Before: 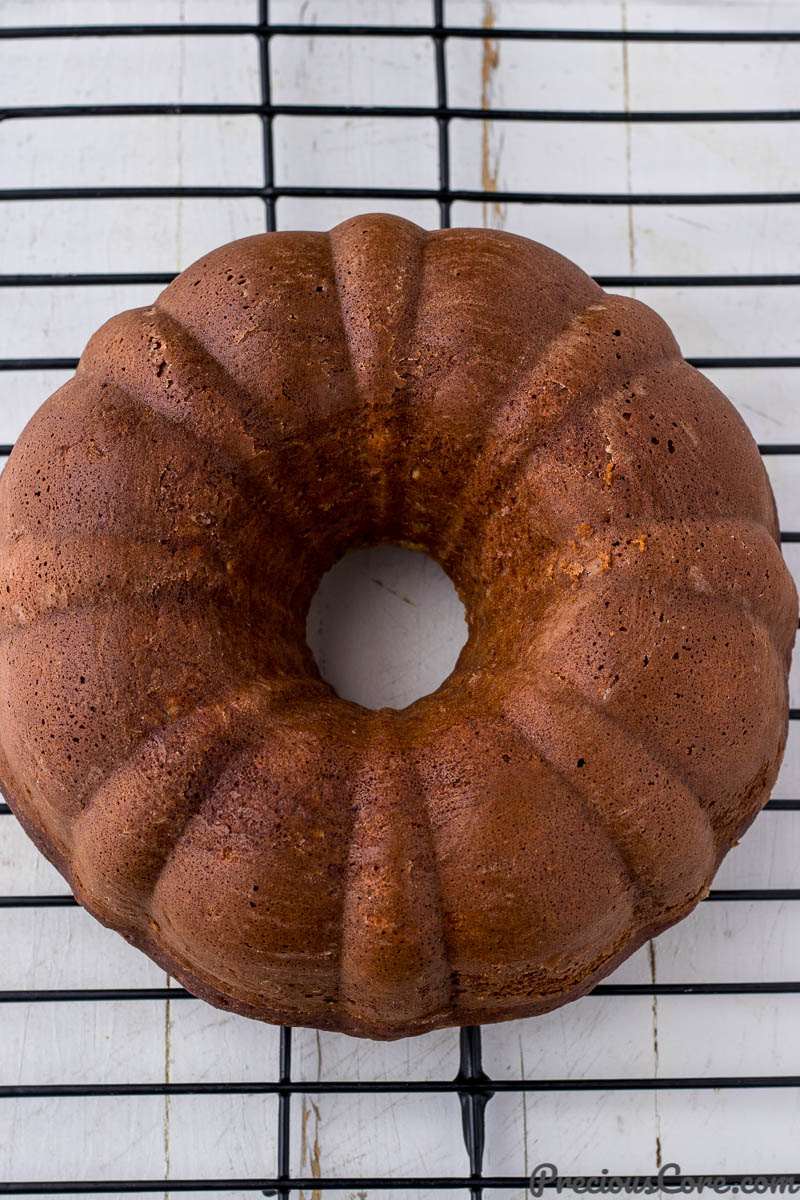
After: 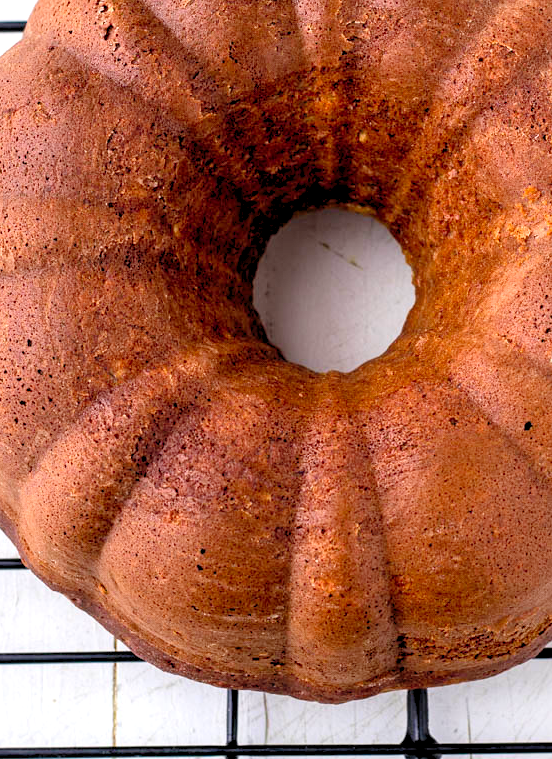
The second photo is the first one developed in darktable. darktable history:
crop: left 6.715%, top 28.134%, right 24.209%, bottom 8.558%
levels: levels [0.036, 0.364, 0.827]
